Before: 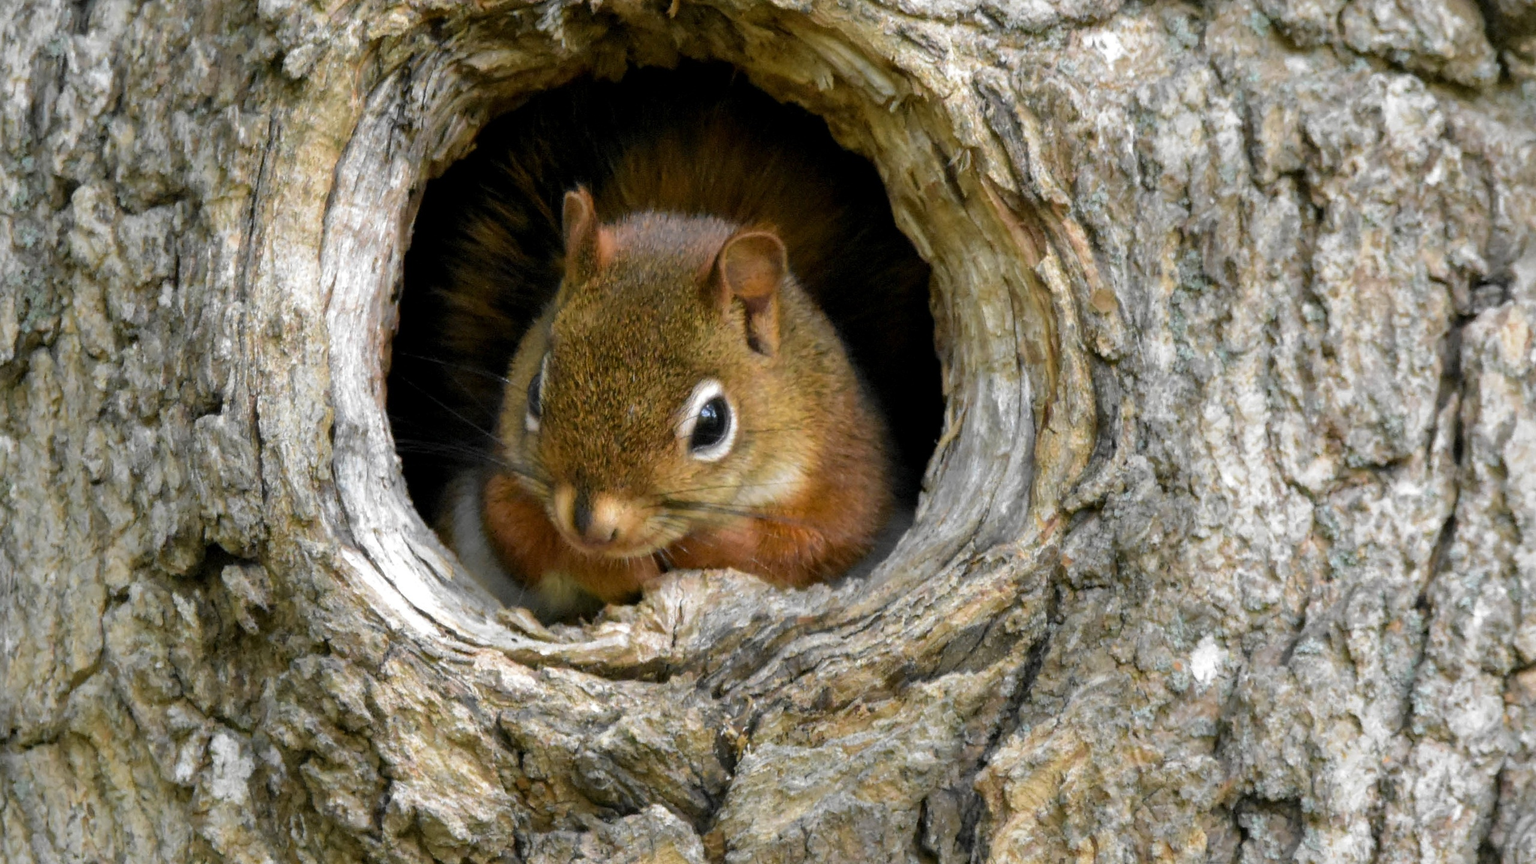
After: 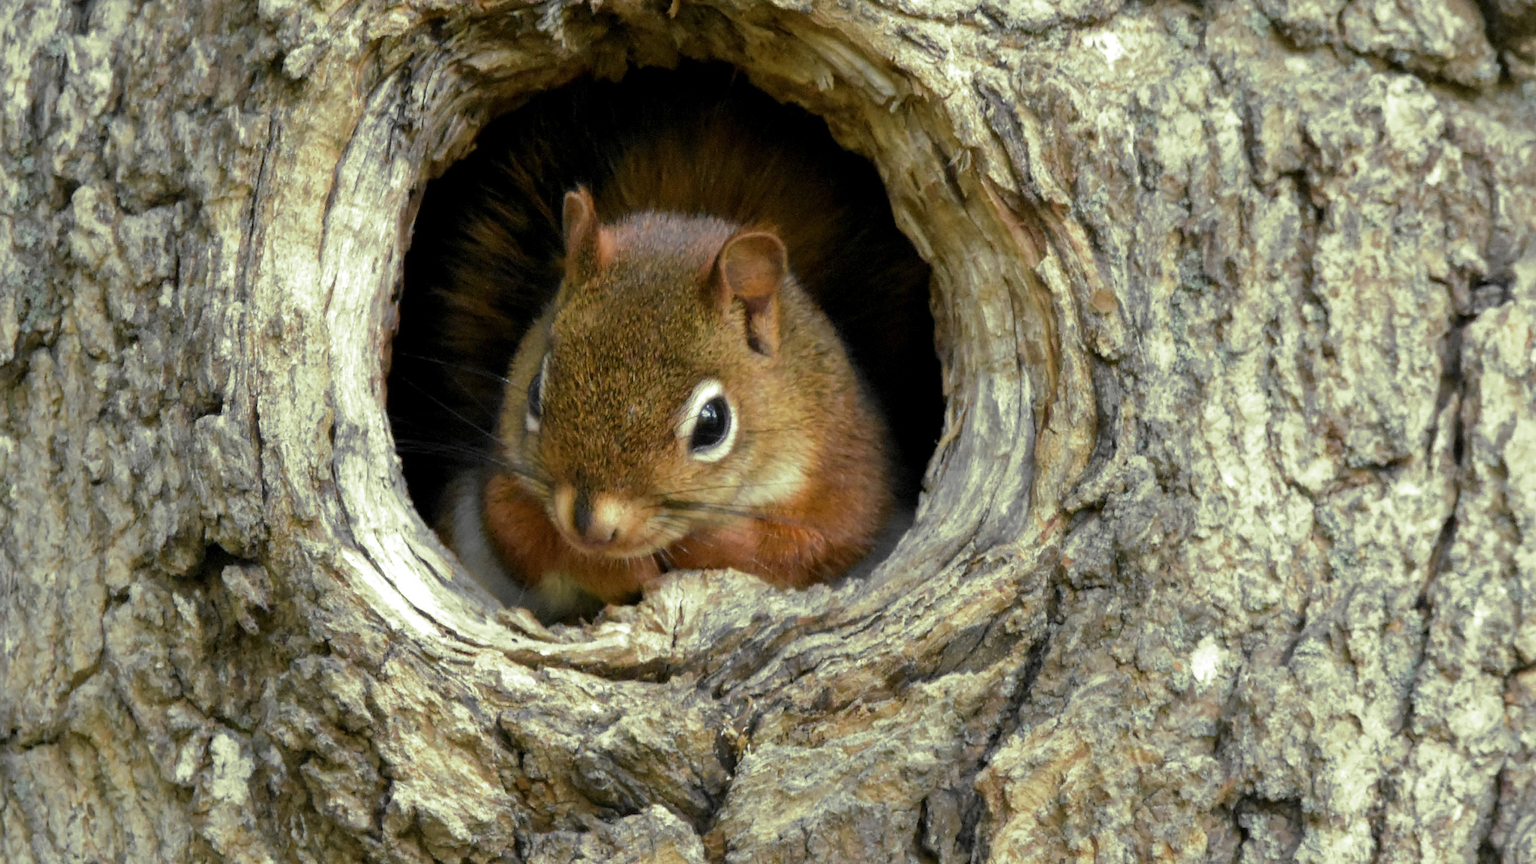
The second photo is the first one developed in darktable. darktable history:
color balance rgb: linear chroma grading › shadows -3%, linear chroma grading › highlights -4%
split-toning: shadows › hue 290.82°, shadows › saturation 0.34, highlights › saturation 0.38, balance 0, compress 50%
